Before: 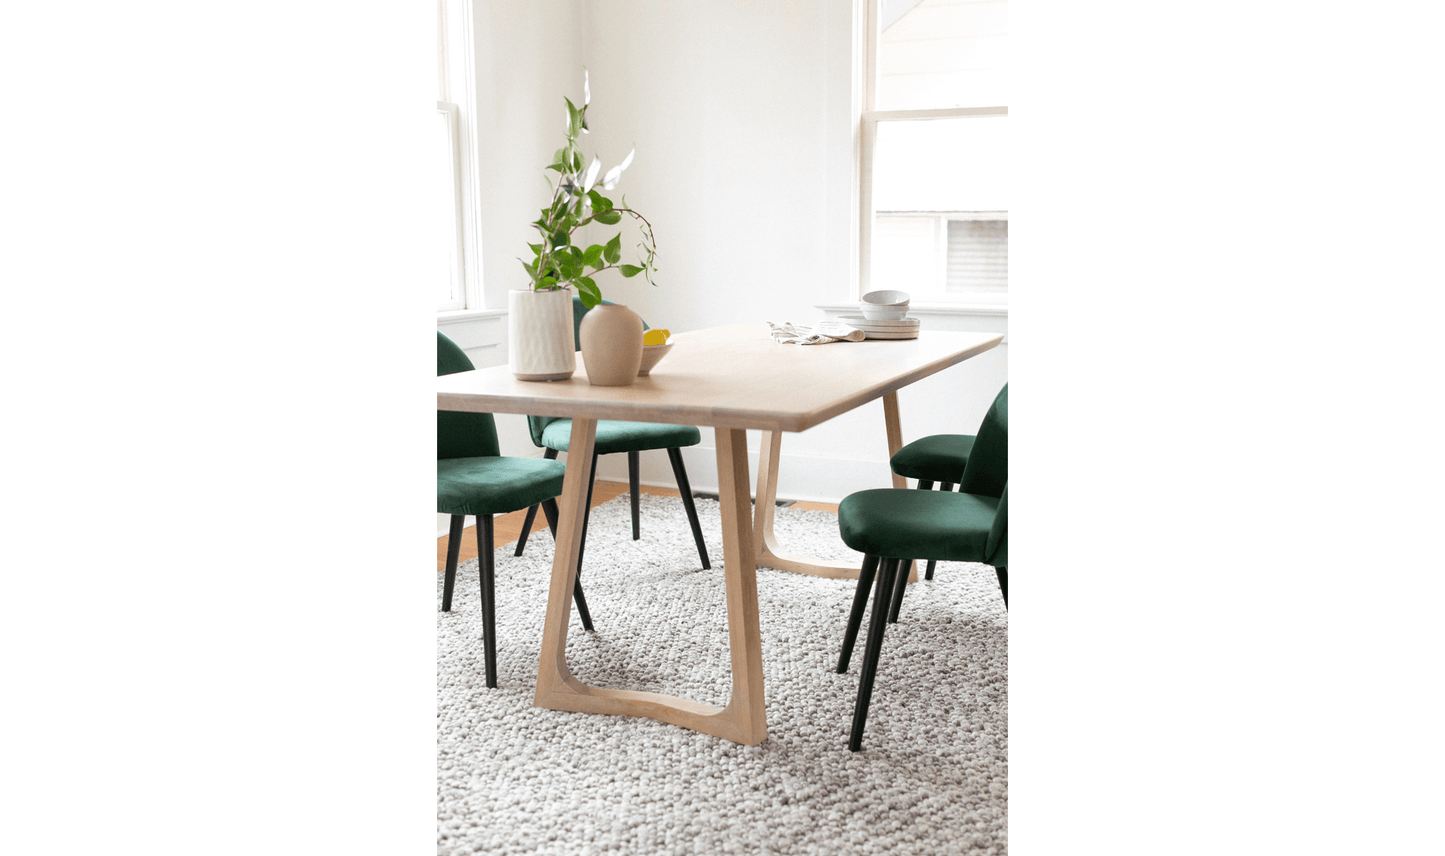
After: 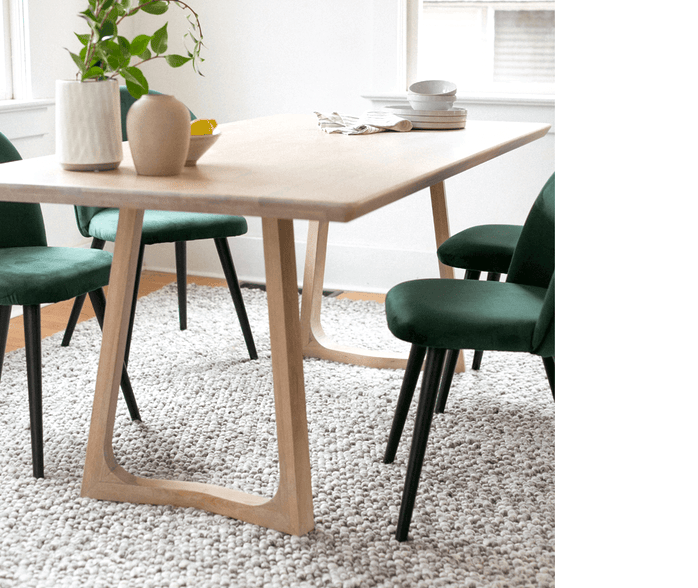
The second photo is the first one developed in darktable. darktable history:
crop: left 31.385%, top 24.572%, right 20.248%, bottom 6.623%
local contrast: mode bilateral grid, contrast 21, coarseness 49, detail 132%, midtone range 0.2
